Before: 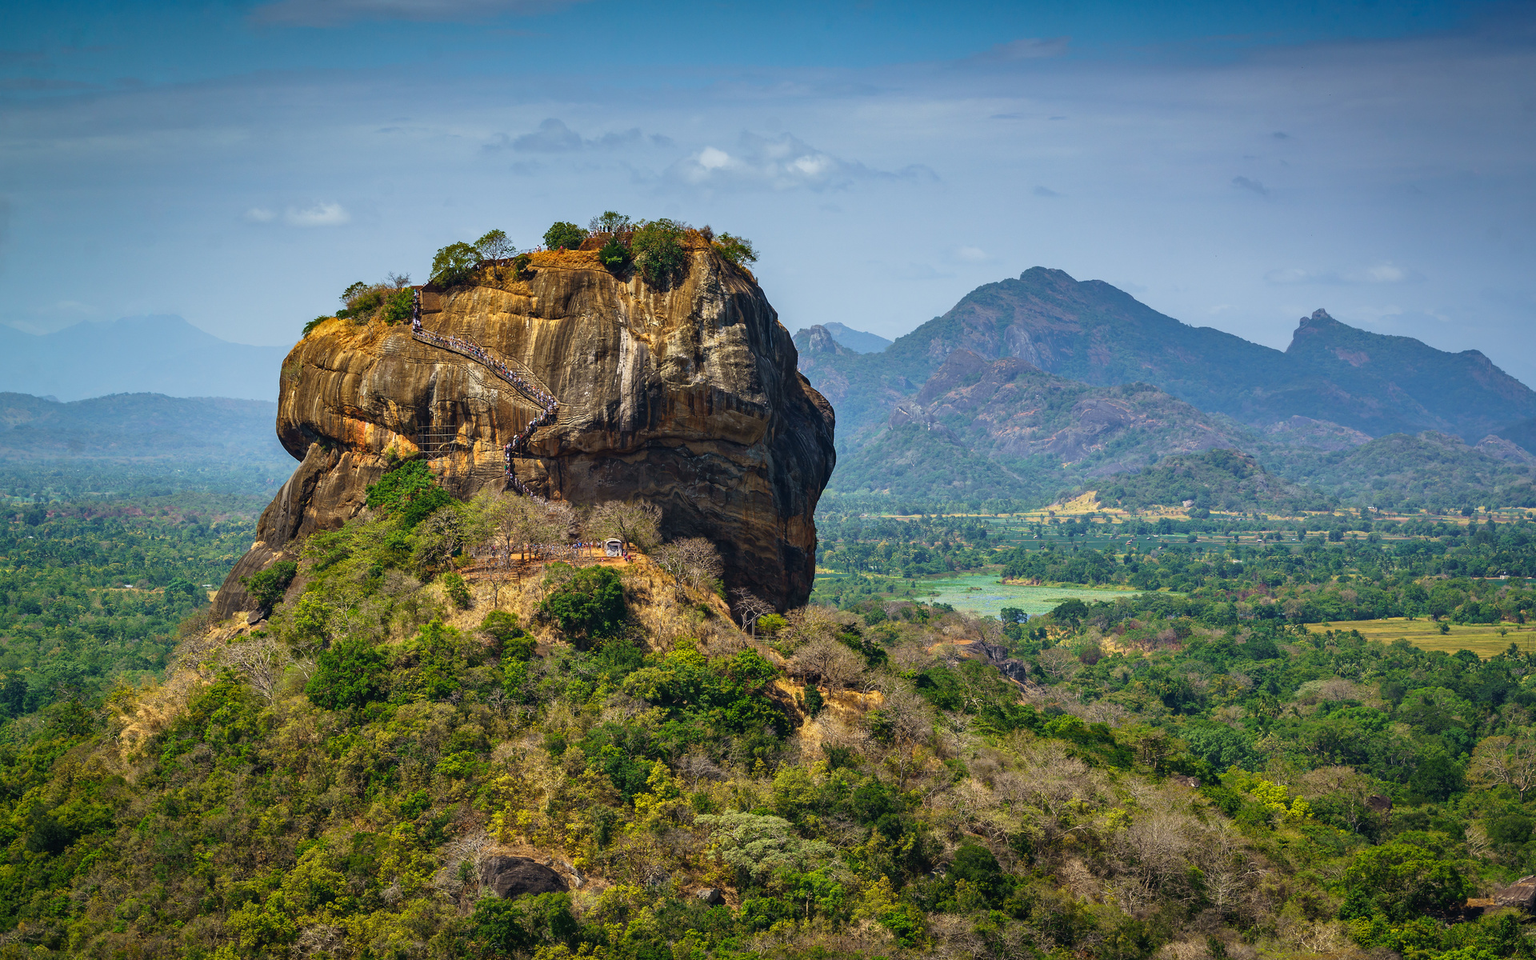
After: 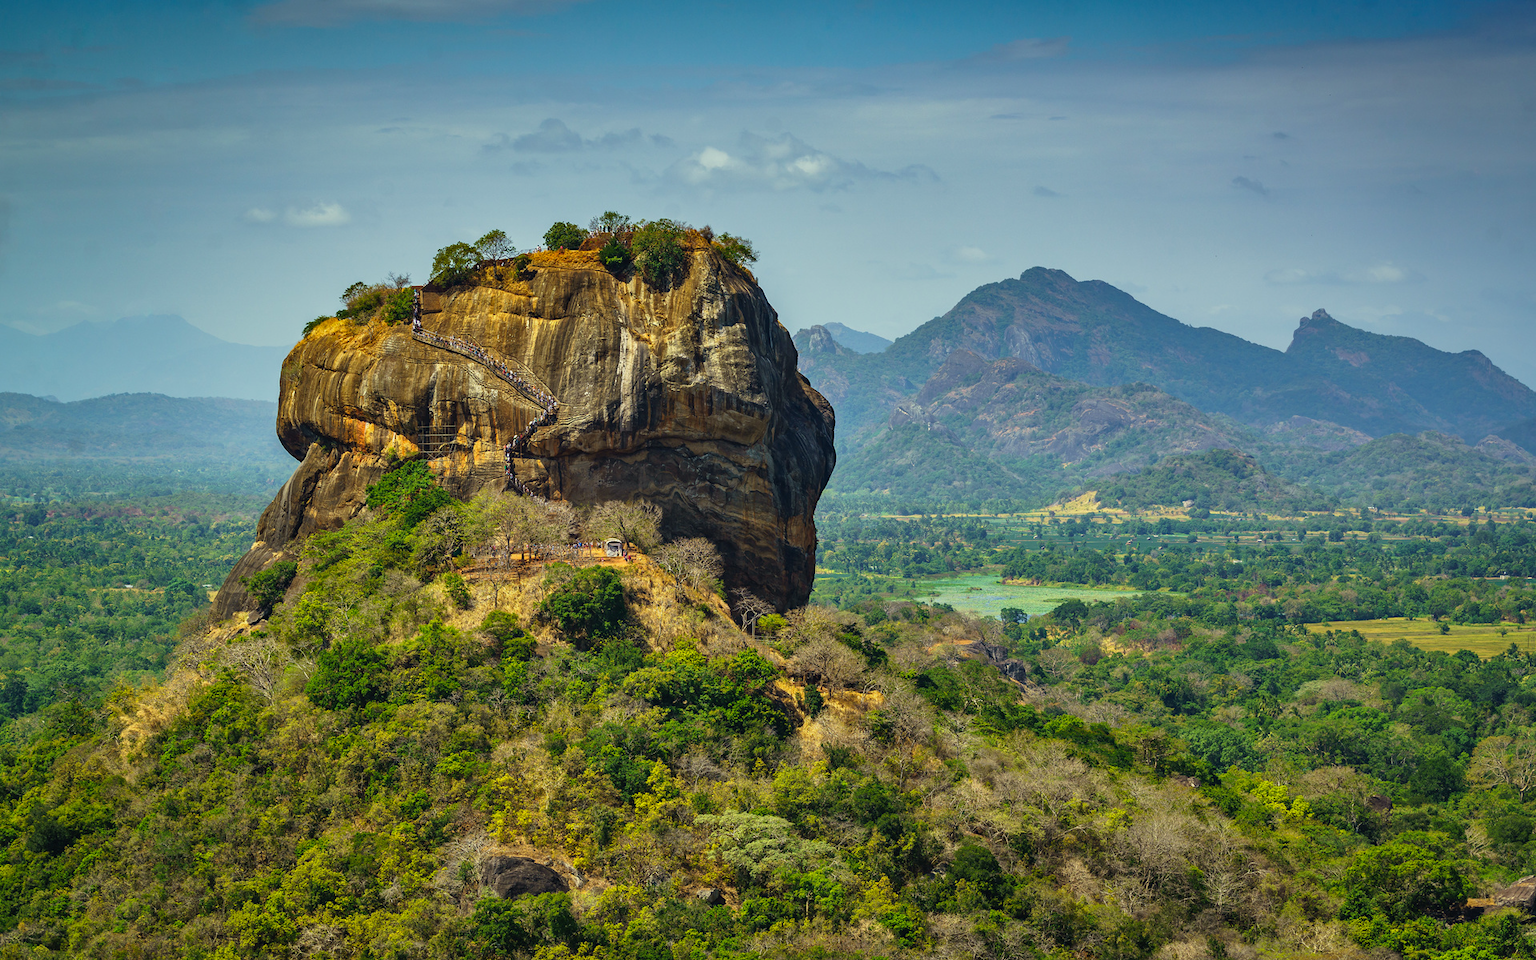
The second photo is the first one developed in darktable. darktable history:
shadows and highlights: low approximation 0.01, soften with gaussian
color correction: highlights a* -5.75, highlights b* 10.82
